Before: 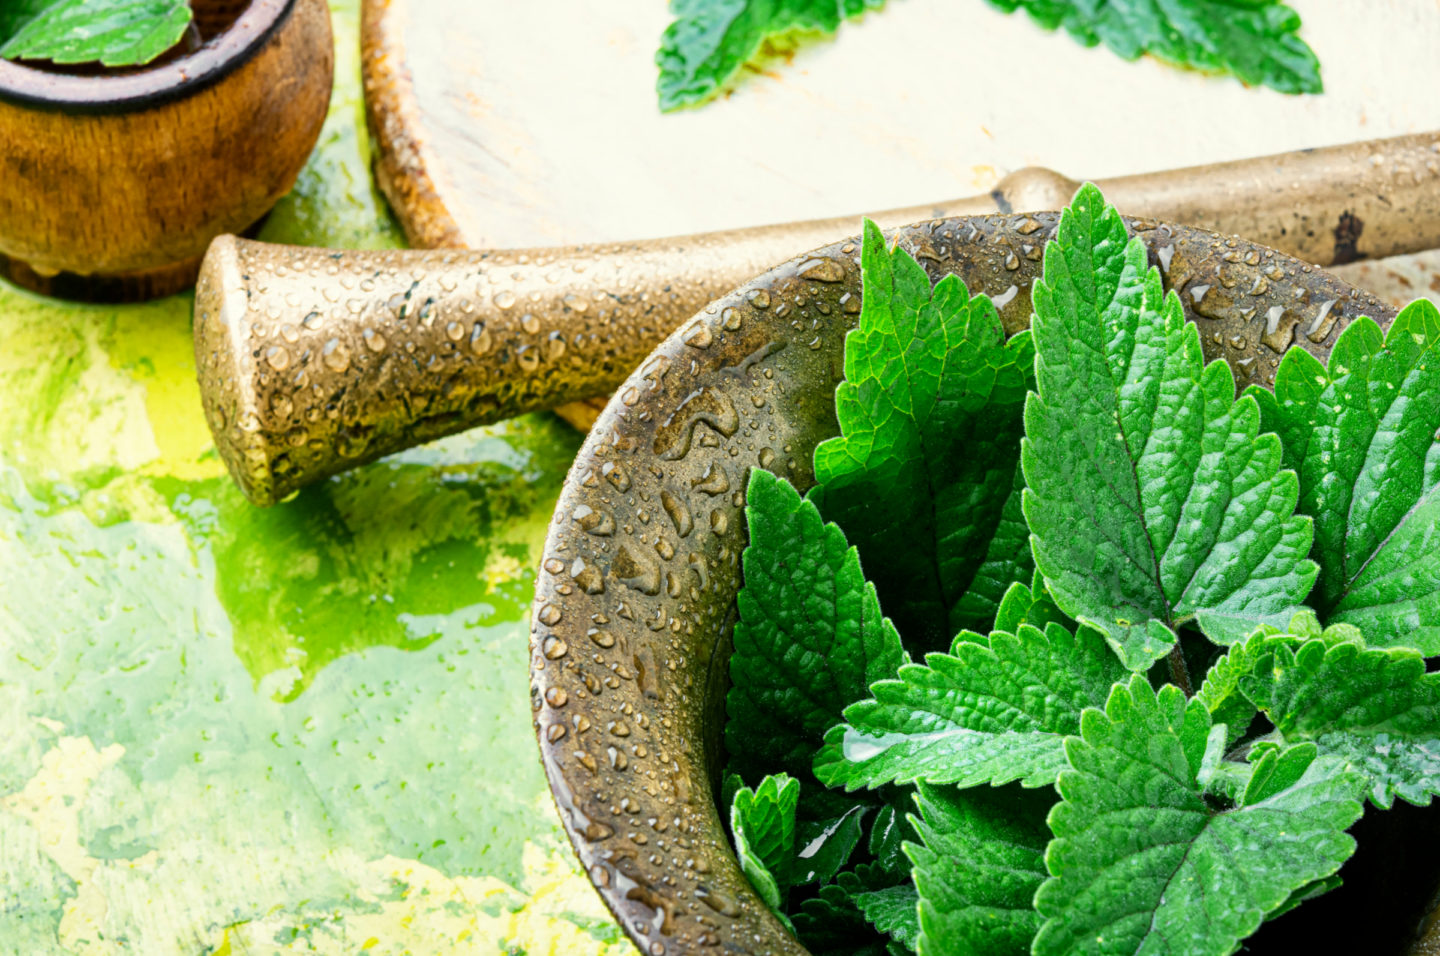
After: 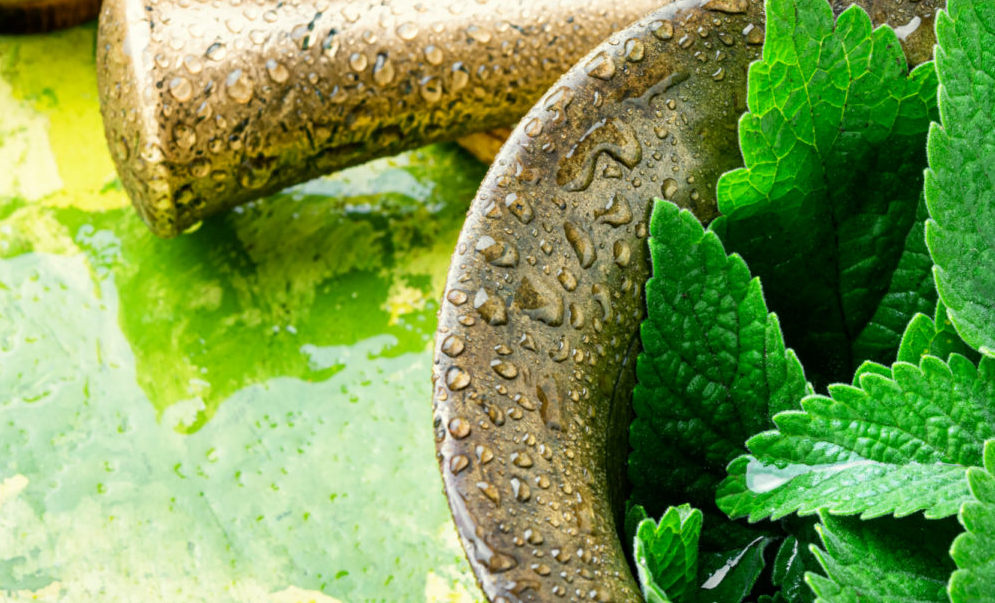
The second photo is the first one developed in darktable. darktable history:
crop: left 6.749%, top 28.158%, right 24.145%, bottom 8.717%
